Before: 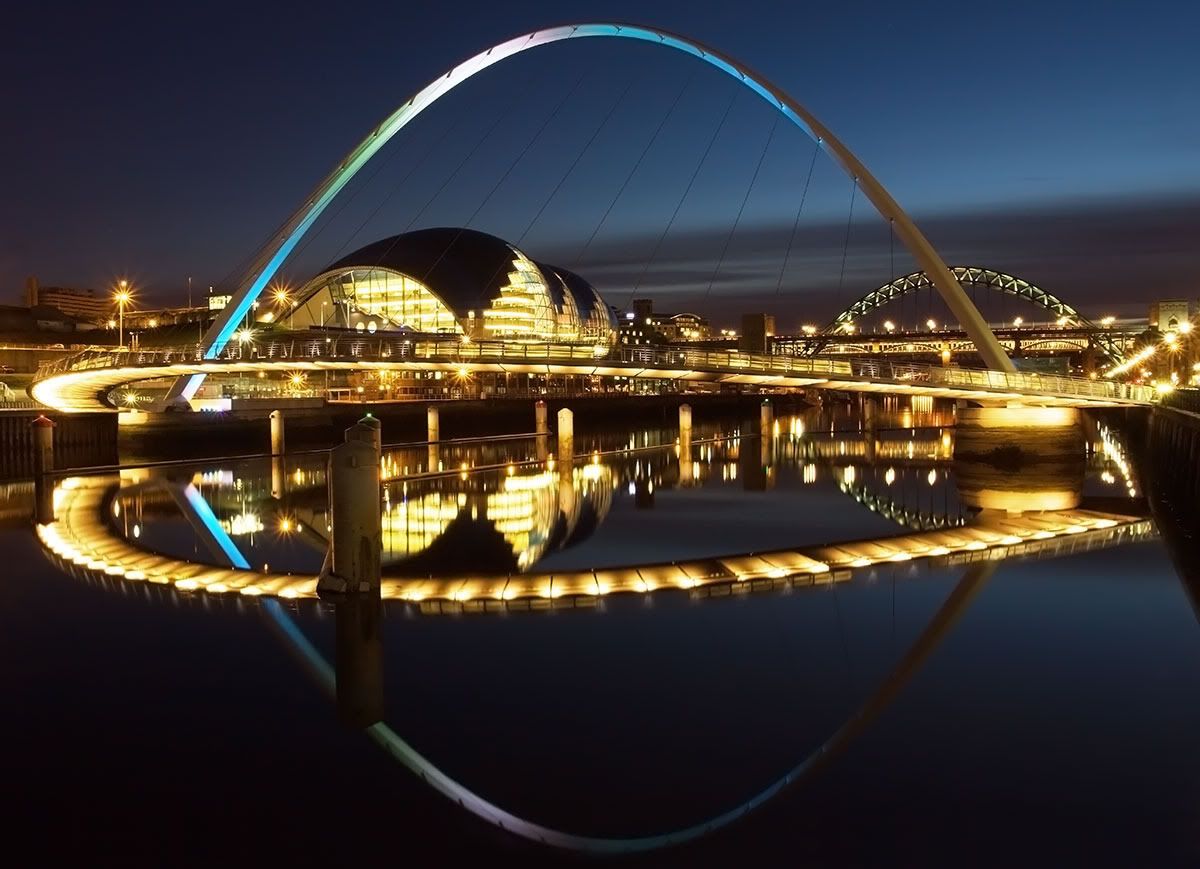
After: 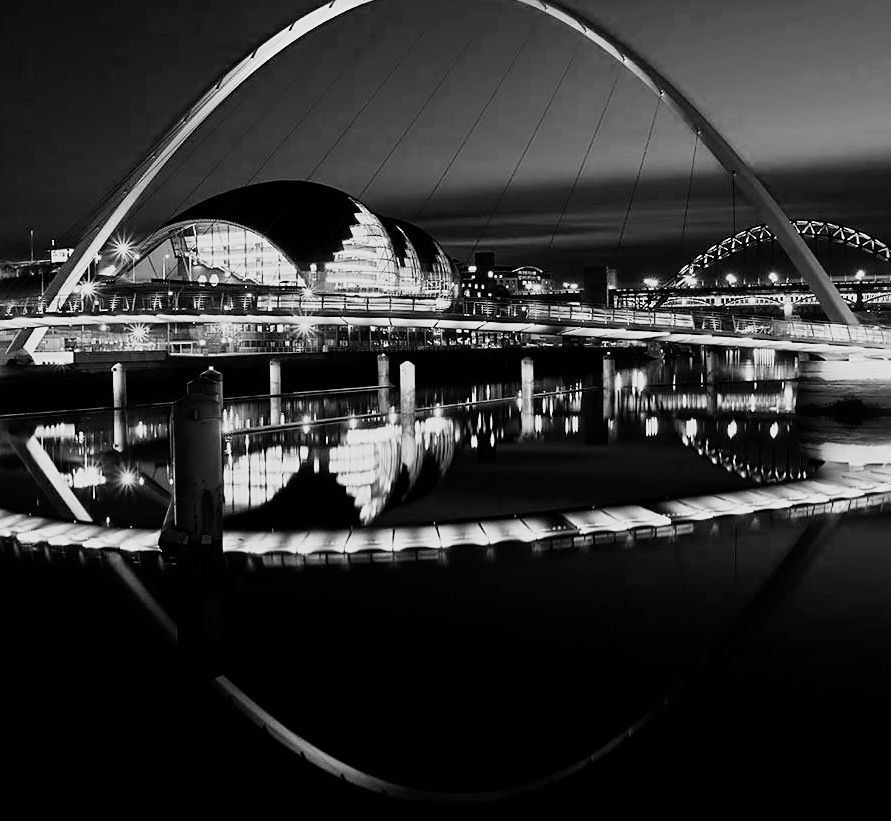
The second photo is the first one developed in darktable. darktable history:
sharpen: on, module defaults
color zones: curves: ch0 [(0, 0.5) (0.143, 0.5) (0.286, 0.5) (0.429, 0.5) (0.571, 0.5) (0.714, 0.476) (0.857, 0.5) (1, 0.5)]; ch2 [(0, 0.5) (0.143, 0.5) (0.286, 0.5) (0.429, 0.5) (0.571, 0.5) (0.714, 0.487) (0.857, 0.5) (1, 0.5)]
haze removal: compatibility mode true, adaptive false
filmic rgb: black relative exposure -5.04 EV, white relative exposure 3.5 EV, hardness 3.18, contrast 1.393, highlights saturation mix -48.91%, color science v5 (2021), contrast in shadows safe, contrast in highlights safe
exposure: exposure -0.04 EV, compensate exposure bias true, compensate highlight preservation false
crop and rotate: left 13.209%, top 5.428%, right 12.534%
